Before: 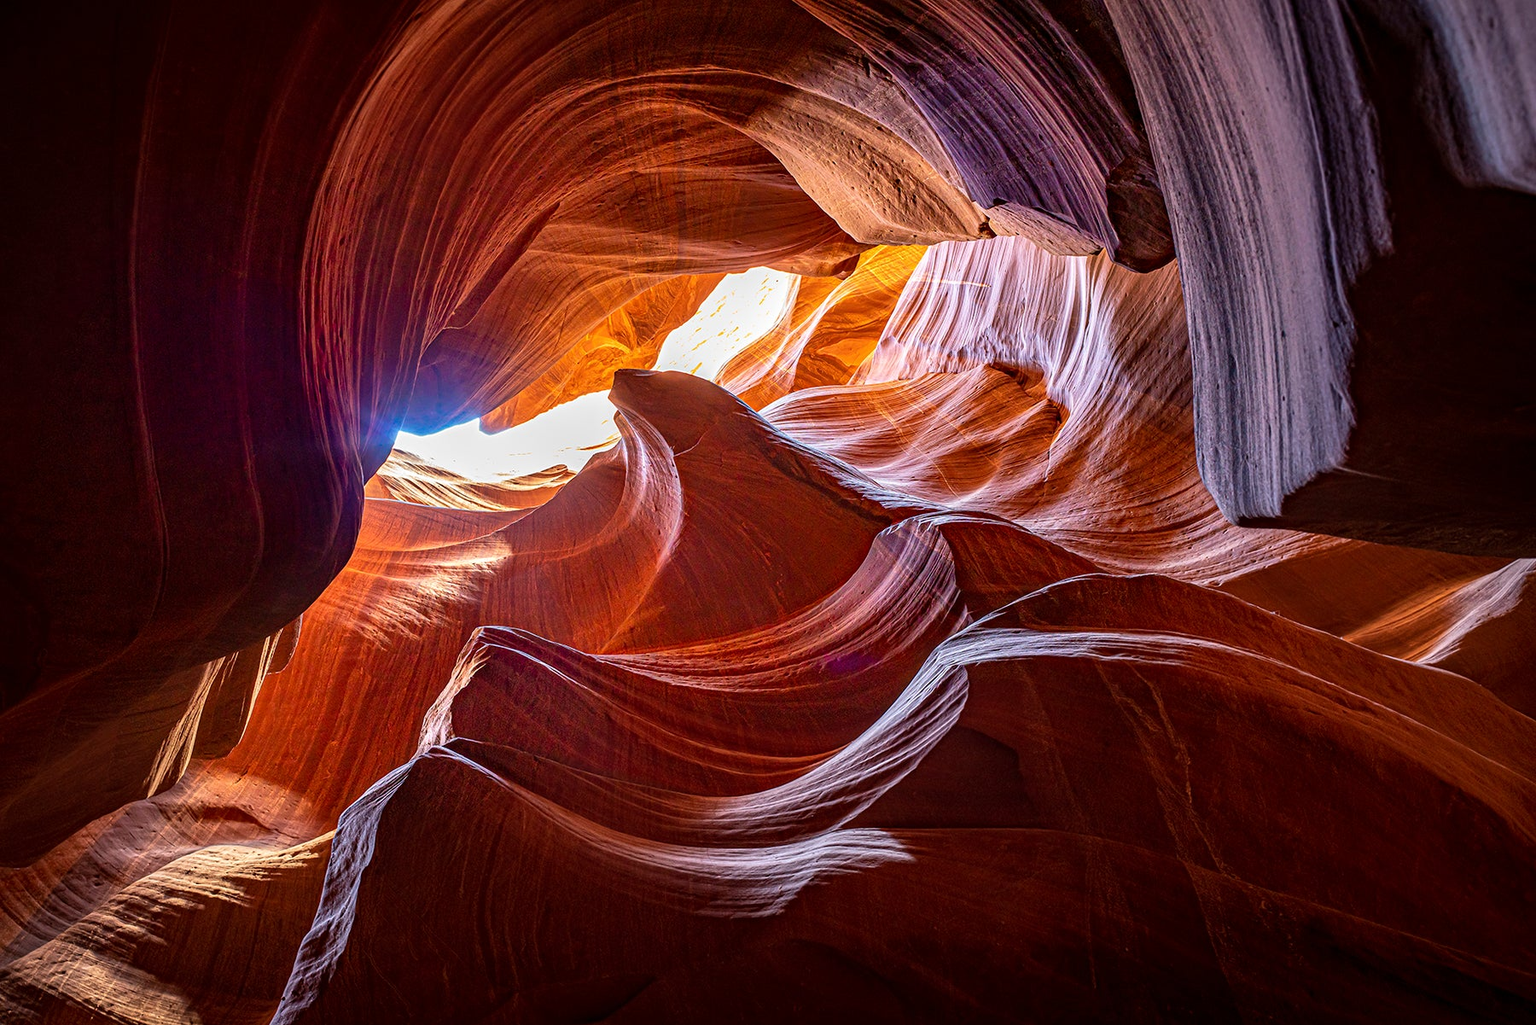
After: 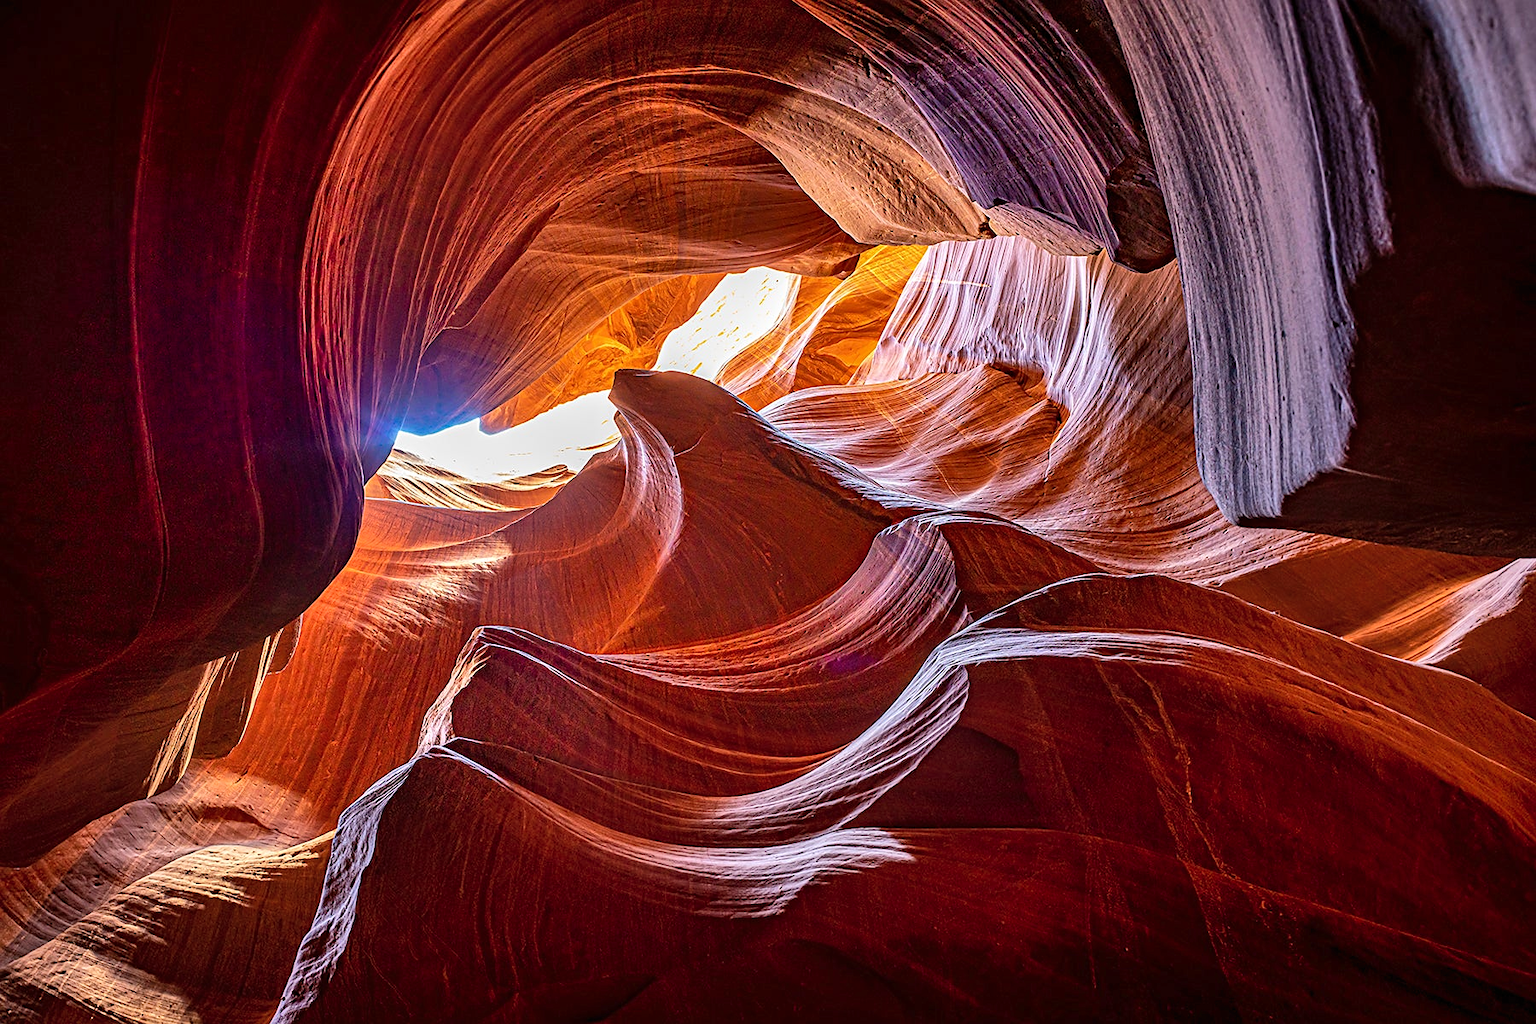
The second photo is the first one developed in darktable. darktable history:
shadows and highlights: low approximation 0.01, soften with gaussian
sharpen: radius 1.864, amount 0.398, threshold 1.271
